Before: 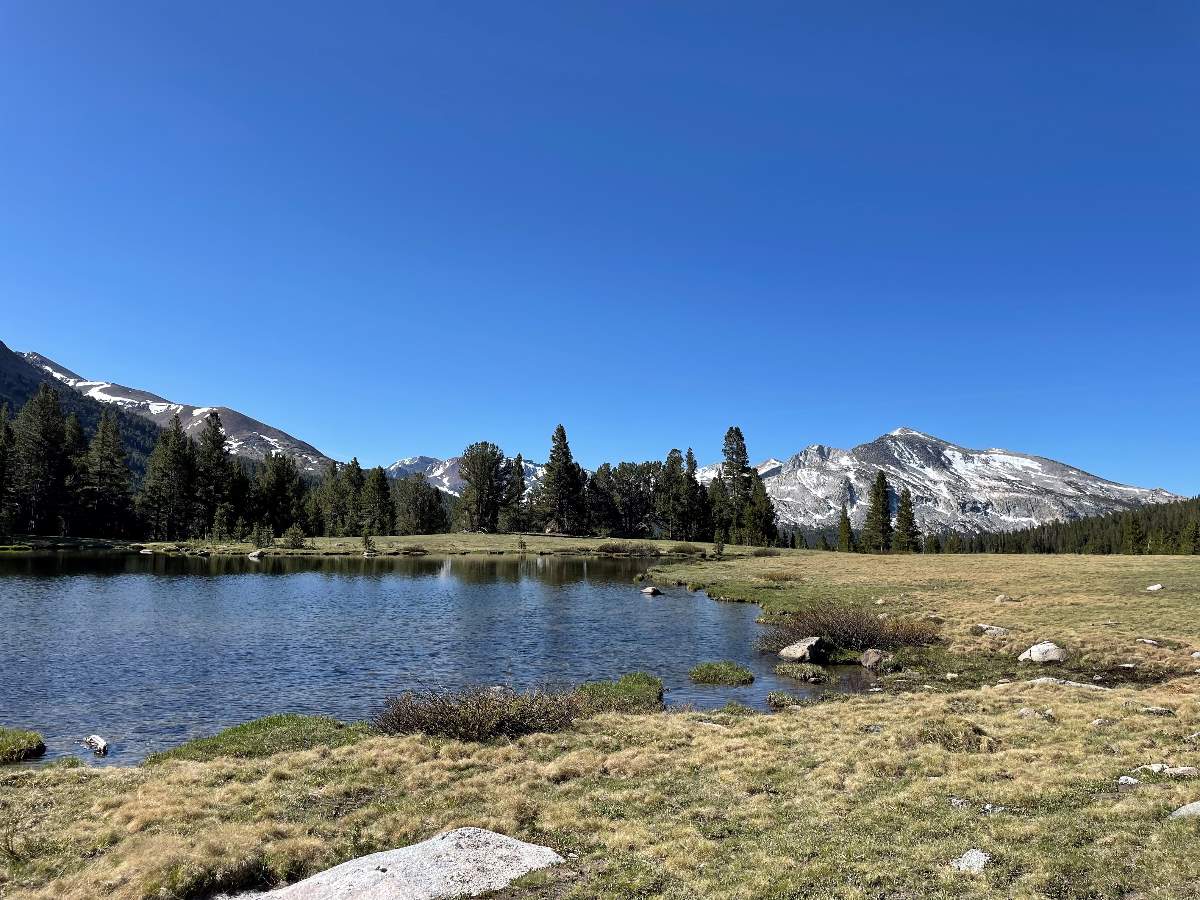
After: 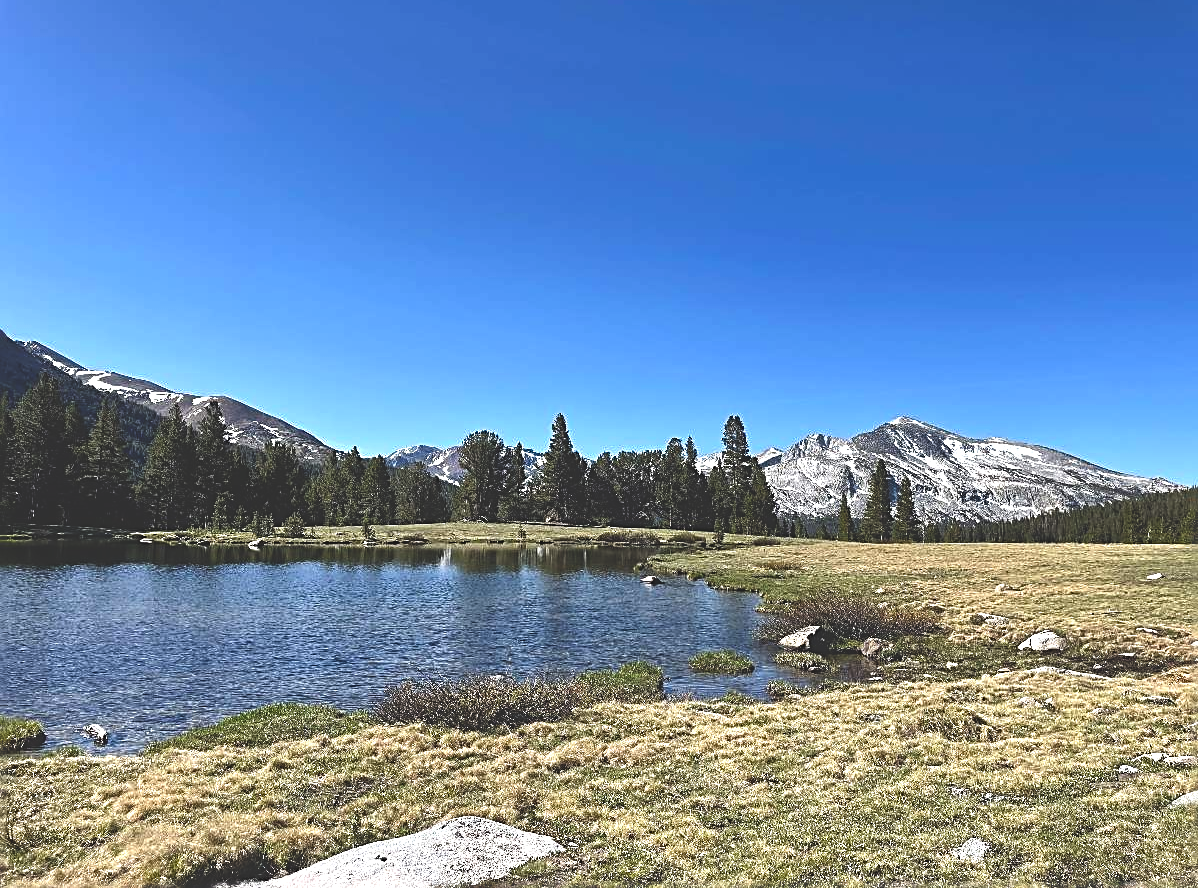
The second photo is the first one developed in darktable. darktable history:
contrast equalizer: octaves 7, y [[0.5 ×6], [0.5 ×6], [0.5, 0.5, 0.501, 0.545, 0.707, 0.863], [0 ×6], [0 ×6]]
crop: top 1.33%, right 0.098%
color balance rgb: perceptual saturation grading › global saturation 19.793%, perceptual saturation grading › highlights -25.063%, perceptual saturation grading › shadows 49.332%, perceptual brilliance grading › highlights 14.246%, perceptual brilliance grading › shadows -18.999%
exposure: black level correction -0.039, exposure 0.059 EV, compensate exposure bias true, compensate highlight preservation false
sharpen: radius 2.641, amount 0.673
